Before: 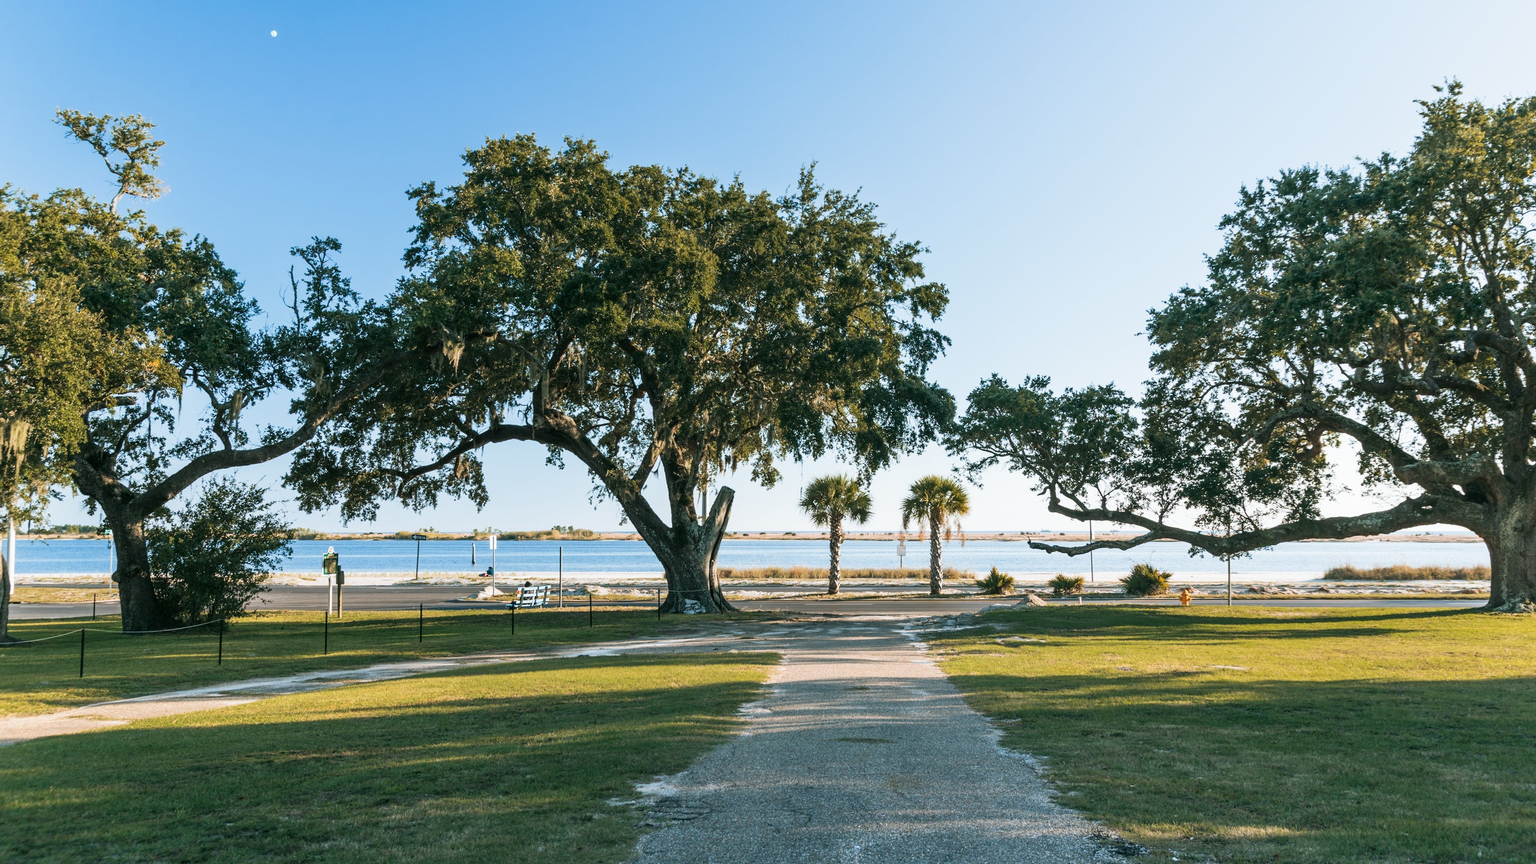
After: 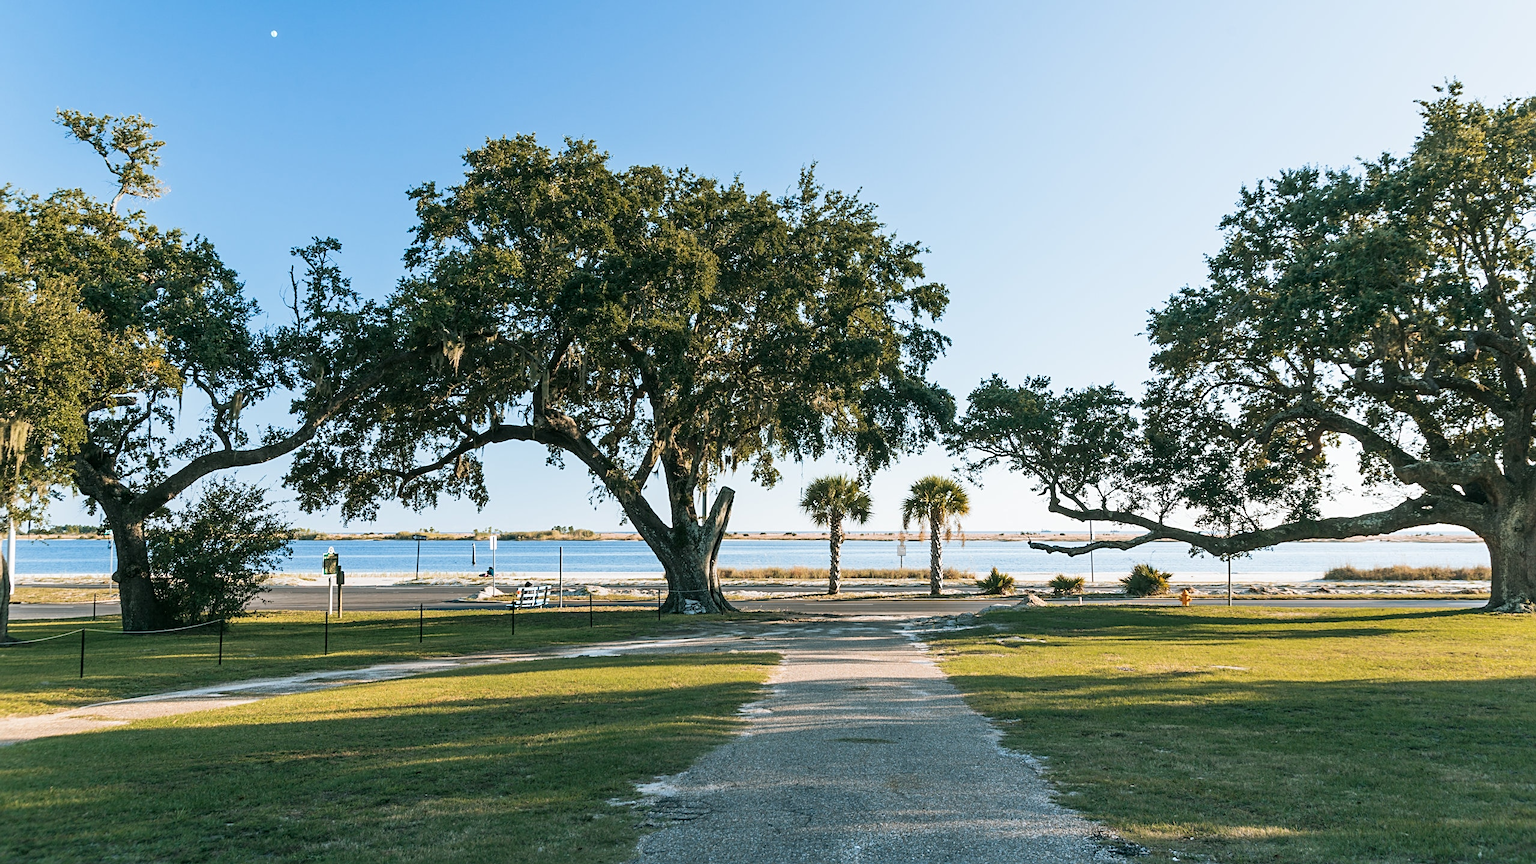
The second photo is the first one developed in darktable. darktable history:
sharpen: radius 2.527, amount 0.341
exposure: compensate exposure bias true, compensate highlight preservation false
